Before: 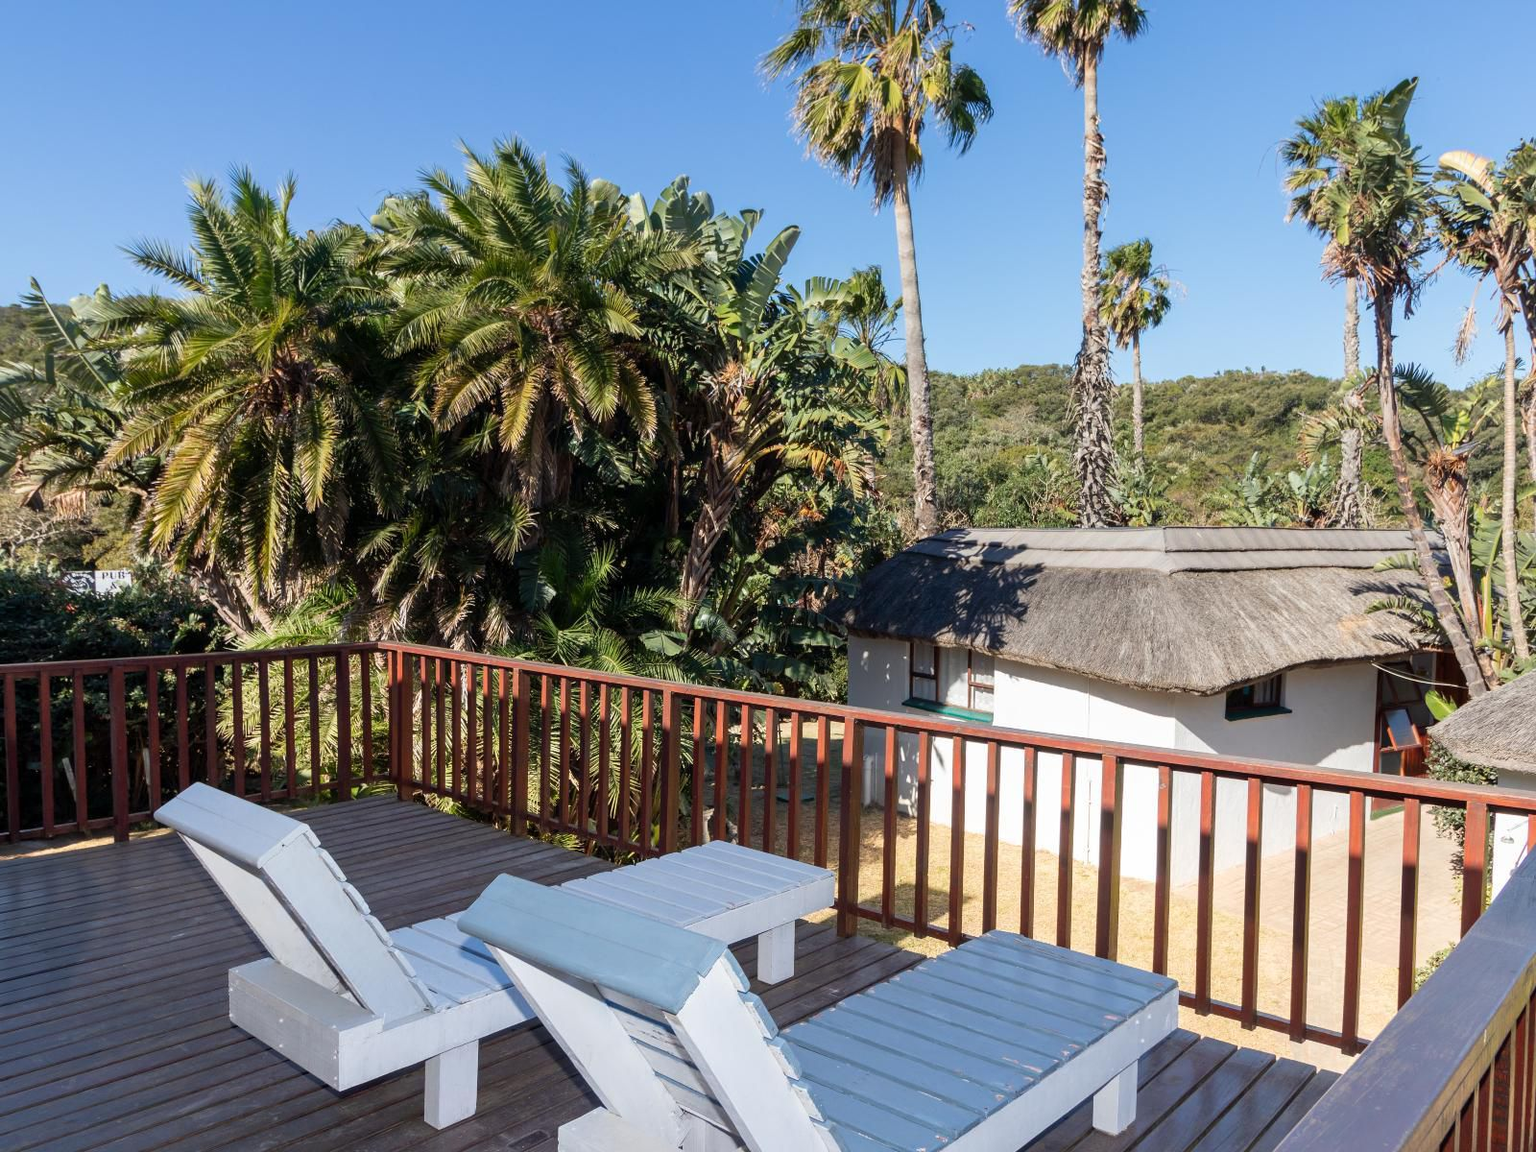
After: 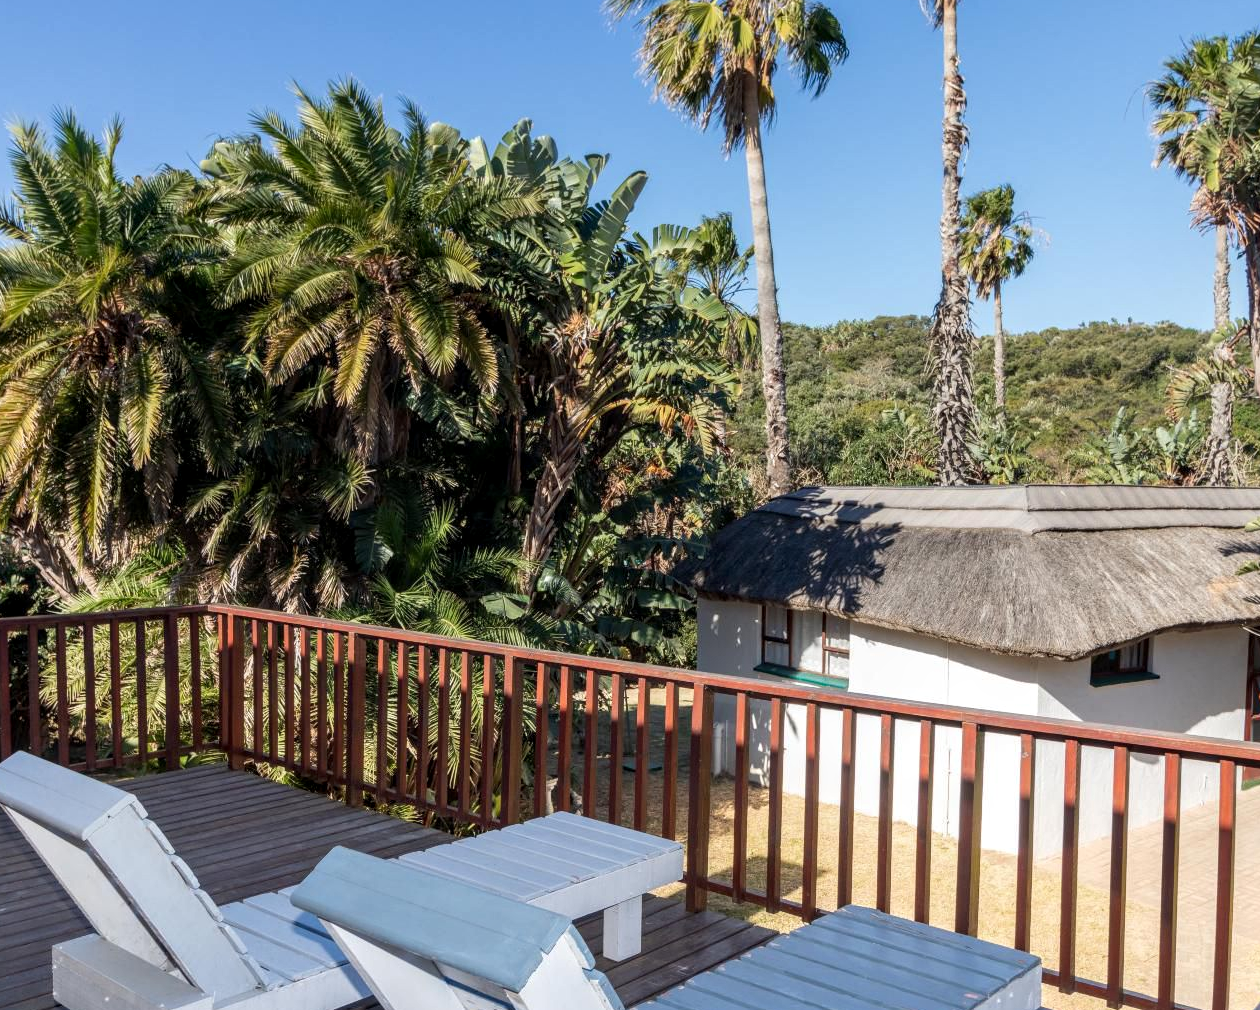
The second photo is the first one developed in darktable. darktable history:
crop: left 11.653%, top 5.377%, right 9.59%, bottom 10.453%
local contrast: on, module defaults
